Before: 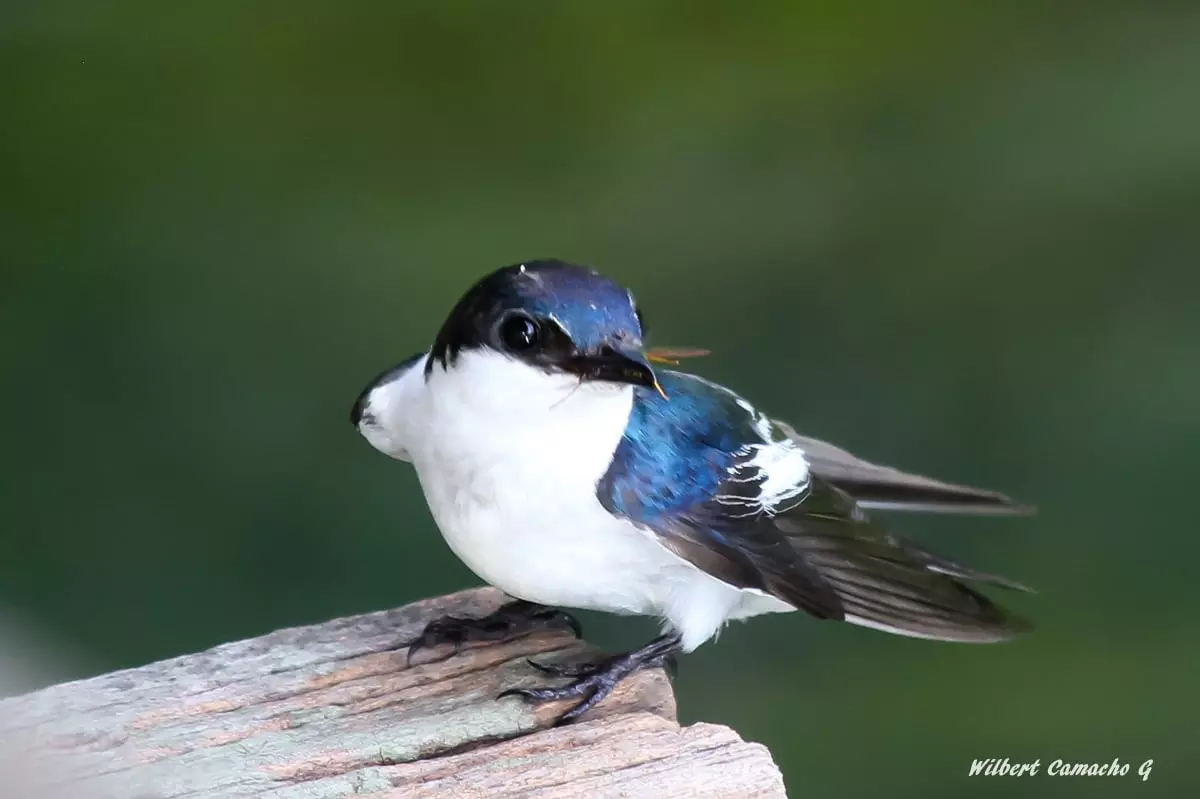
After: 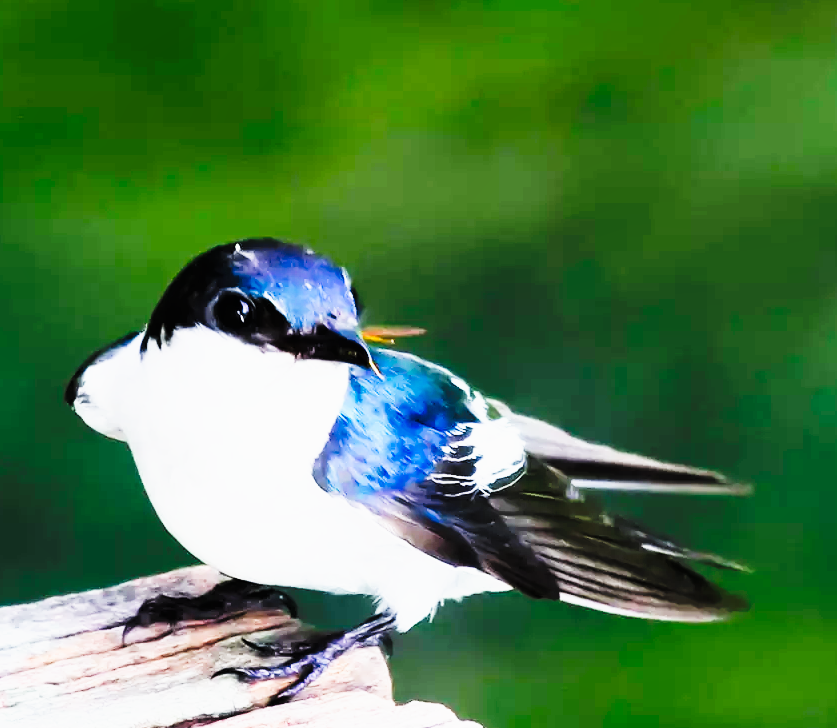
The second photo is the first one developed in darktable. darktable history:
crop and rotate: left 23.816%, top 2.708%, right 6.394%, bottom 6.065%
filmic rgb: black relative exposure -6.86 EV, white relative exposure 5.83 EV, hardness 2.68
shadows and highlights: shadows 42.77, highlights 7.1
exposure: exposure 1 EV, compensate exposure bias true, compensate highlight preservation false
tone curve: curves: ch0 [(0, 0) (0.003, 0.004) (0.011, 0.006) (0.025, 0.008) (0.044, 0.012) (0.069, 0.017) (0.1, 0.021) (0.136, 0.029) (0.177, 0.043) (0.224, 0.062) (0.277, 0.108) (0.335, 0.166) (0.399, 0.301) (0.468, 0.467) (0.543, 0.64) (0.623, 0.803) (0.709, 0.908) (0.801, 0.969) (0.898, 0.988) (1, 1)], preserve colors none
